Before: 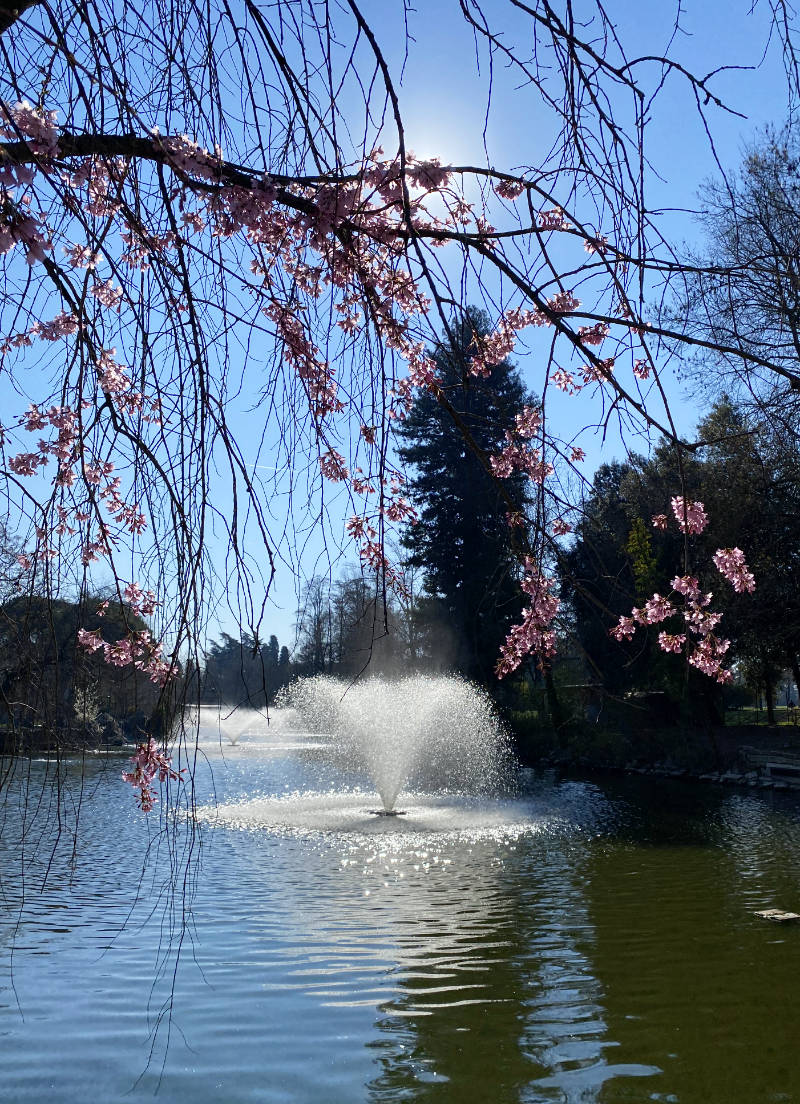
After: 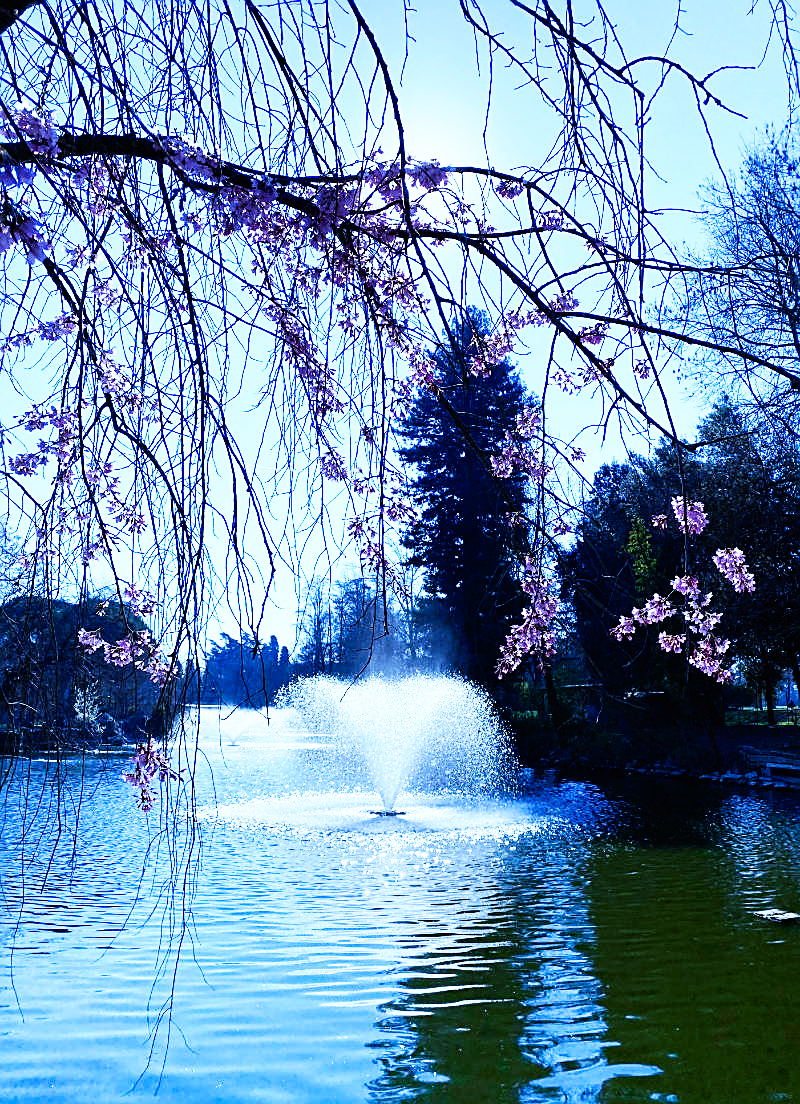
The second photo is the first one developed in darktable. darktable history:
base curve: curves: ch0 [(0, 0) (0.007, 0.004) (0.027, 0.03) (0.046, 0.07) (0.207, 0.54) (0.442, 0.872) (0.673, 0.972) (1, 1)], preserve colors none
white balance: red 0.766, blue 1.537
sharpen: on, module defaults
